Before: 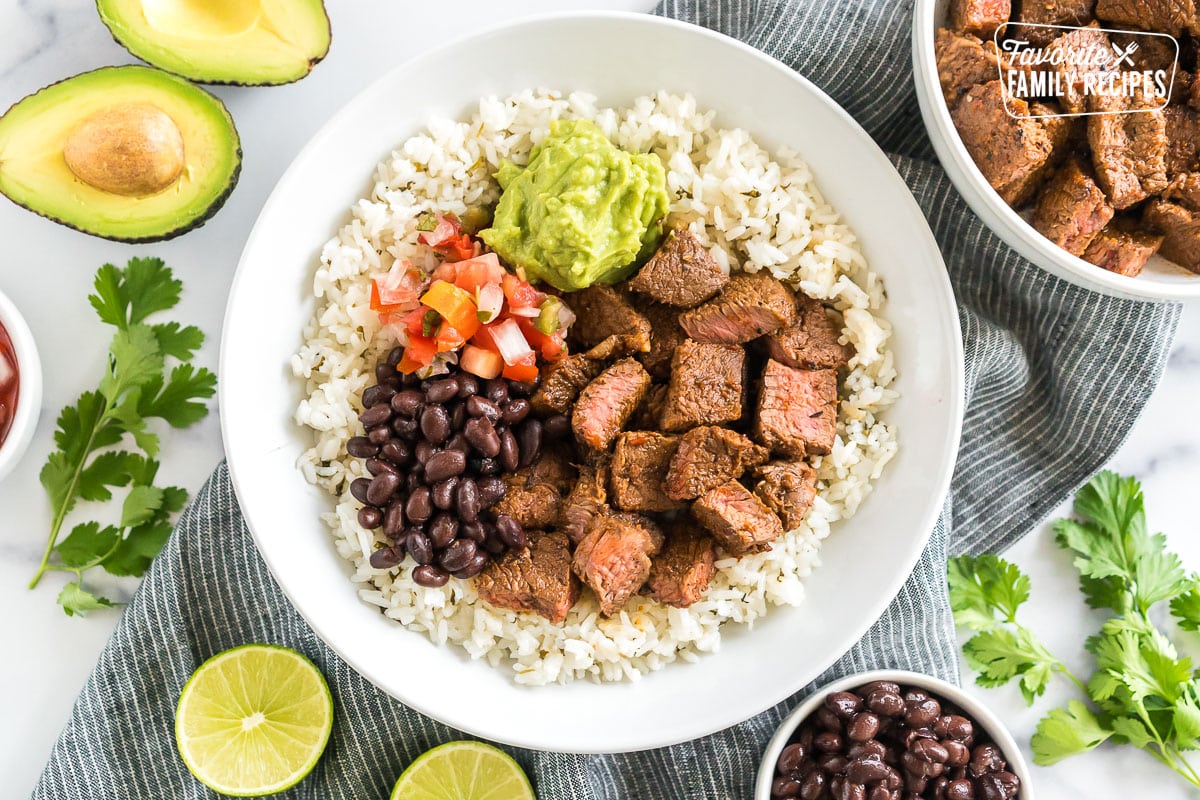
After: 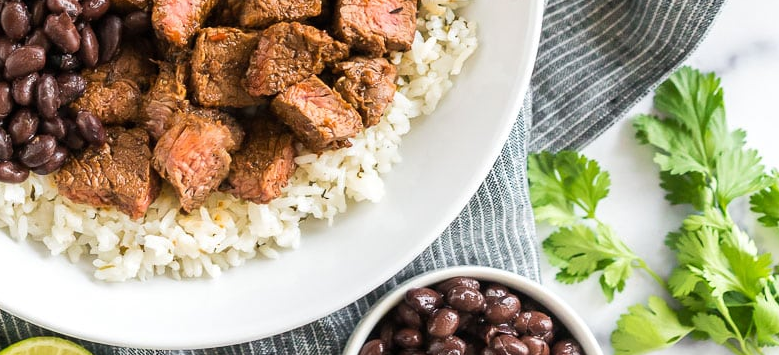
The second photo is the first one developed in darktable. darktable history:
crop and rotate: left 35.077%, top 50.718%, bottom 4.802%
